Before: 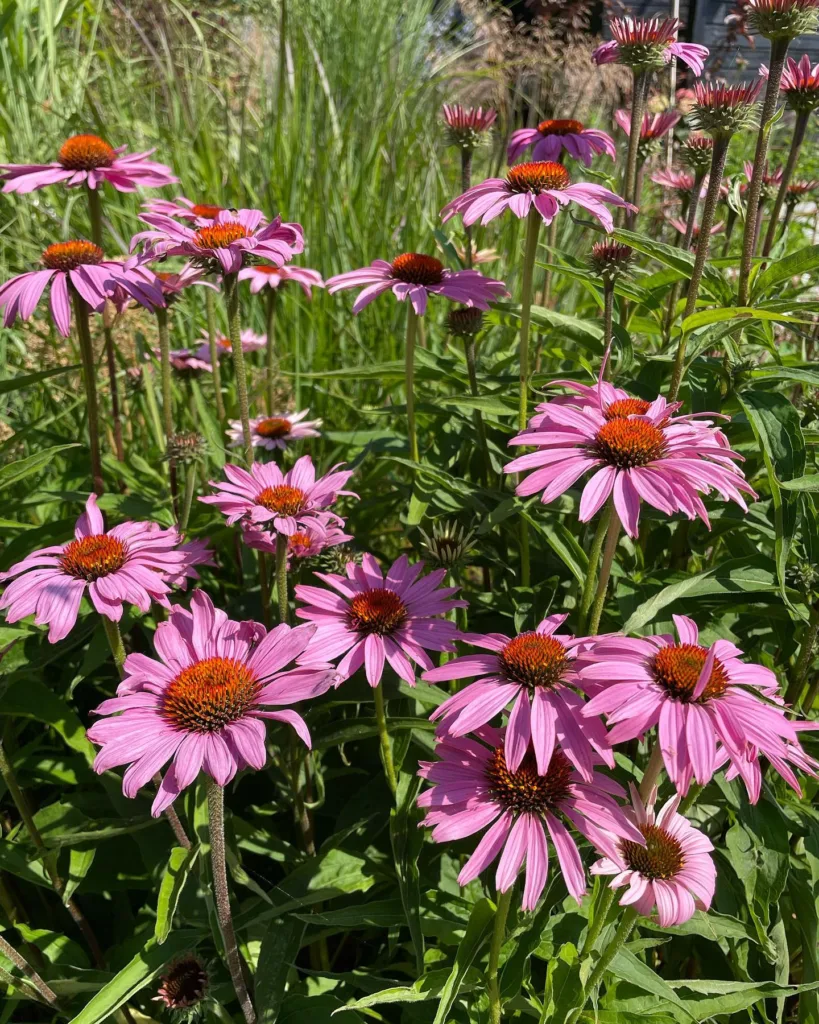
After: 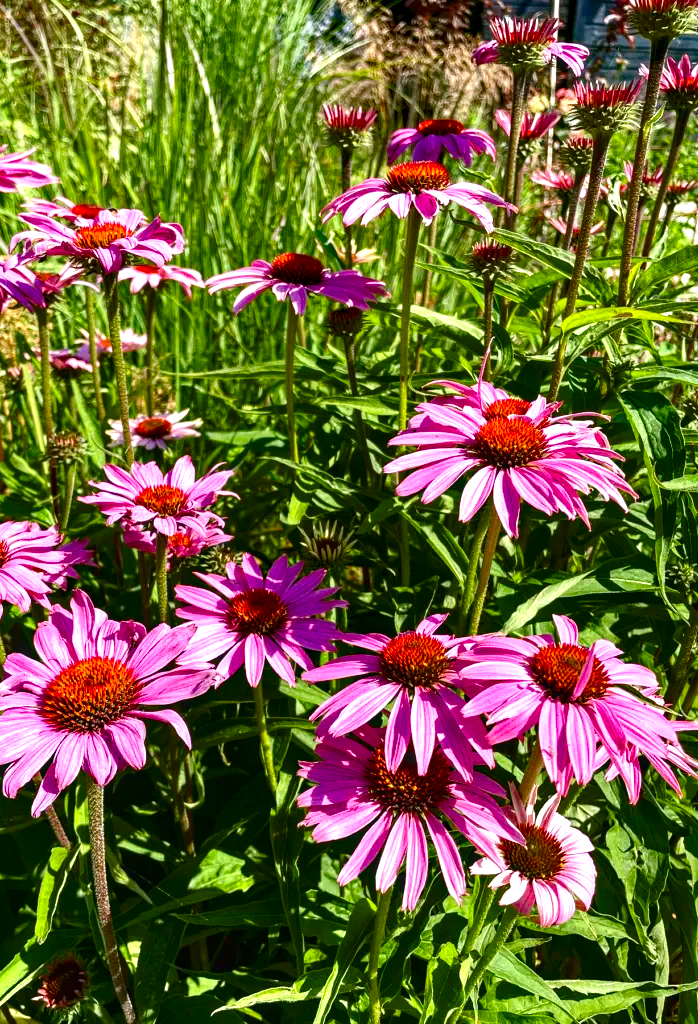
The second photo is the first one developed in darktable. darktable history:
color balance rgb: perceptual saturation grading › global saturation 27.318%, perceptual saturation grading › highlights -28.358%, perceptual saturation grading › mid-tones 15.572%, perceptual saturation grading › shadows 34.148%, global vibrance 9.88%
local contrast: on, module defaults
exposure: exposure 1 EV, compensate highlight preservation false
crop and rotate: left 14.687%
contrast brightness saturation: contrast 0.126, brightness -0.241, saturation 0.145
haze removal: strength 0.395, distance 0.216, compatibility mode true, adaptive false
